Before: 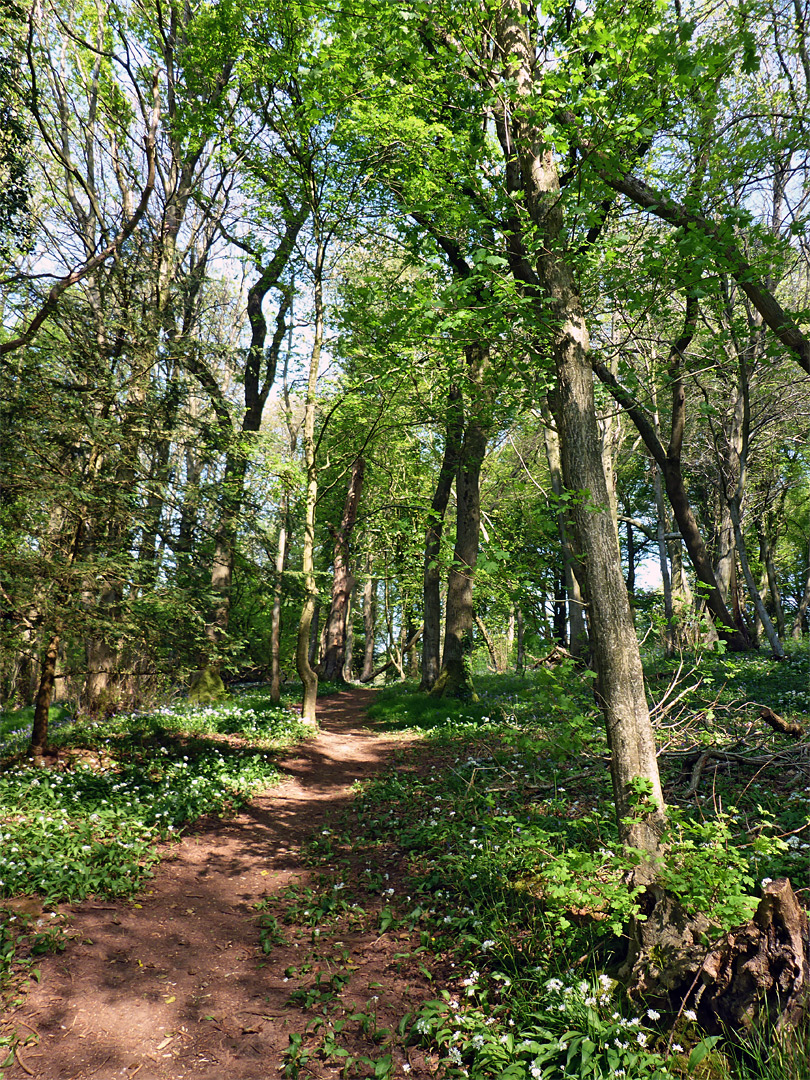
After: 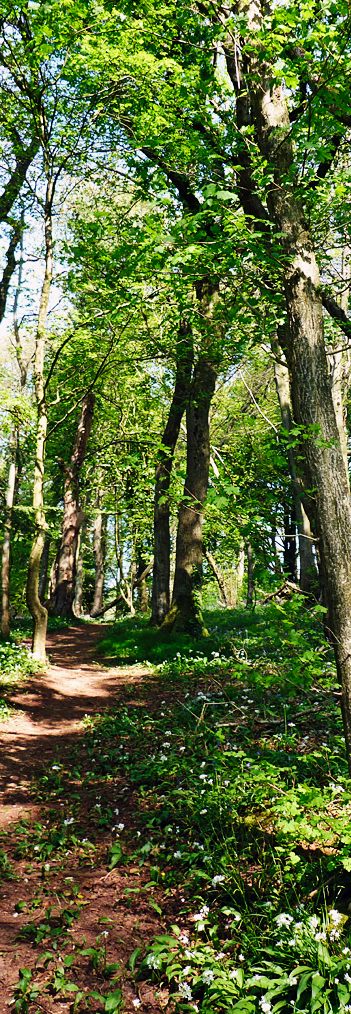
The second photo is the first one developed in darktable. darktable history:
crop: left 33.452%, top 6.025%, right 23.155%
base curve: curves: ch0 [(0, 0) (0.032, 0.025) (0.121, 0.166) (0.206, 0.329) (0.605, 0.79) (1, 1)], preserve colors none
exposure: exposure -0.116 EV, compensate exposure bias true, compensate highlight preservation false
